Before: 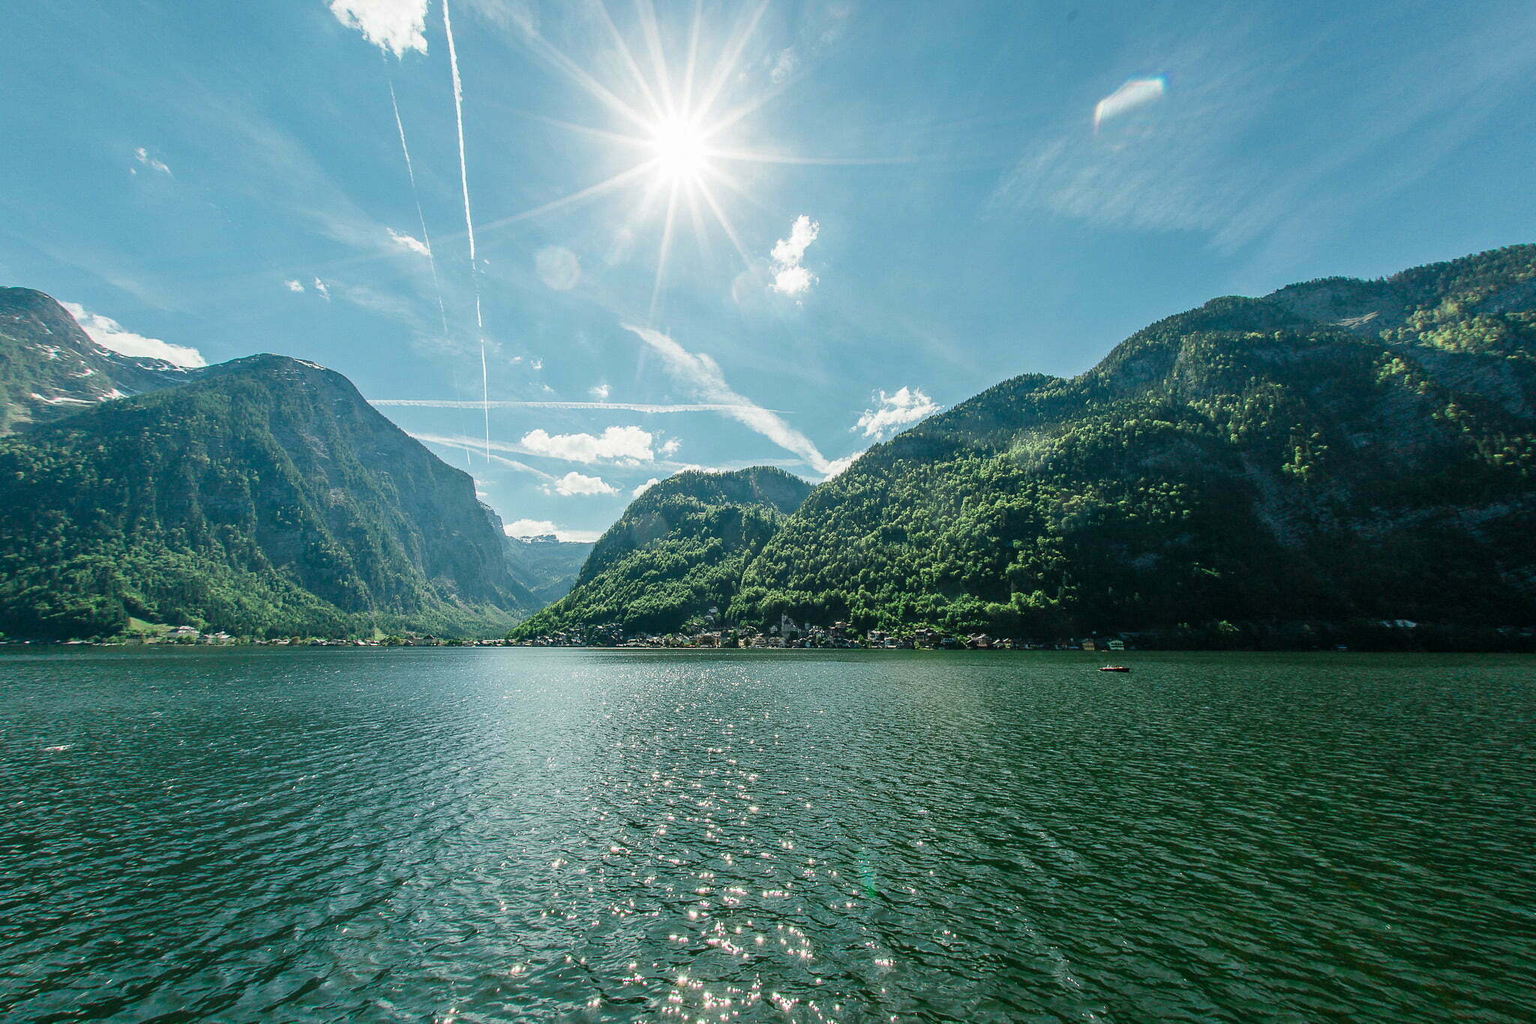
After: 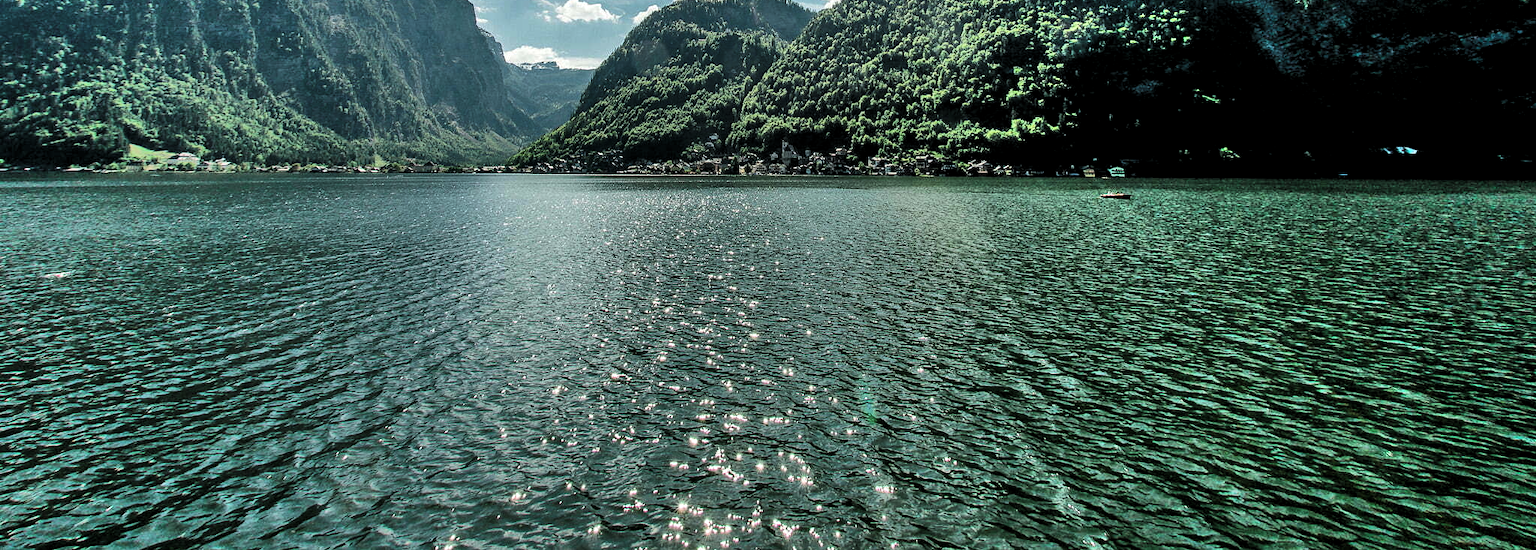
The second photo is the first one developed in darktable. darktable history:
shadows and highlights: shadows 75, highlights -60.85, soften with gaussian
crop and rotate: top 46.237%
levels: levels [0.101, 0.578, 0.953]
